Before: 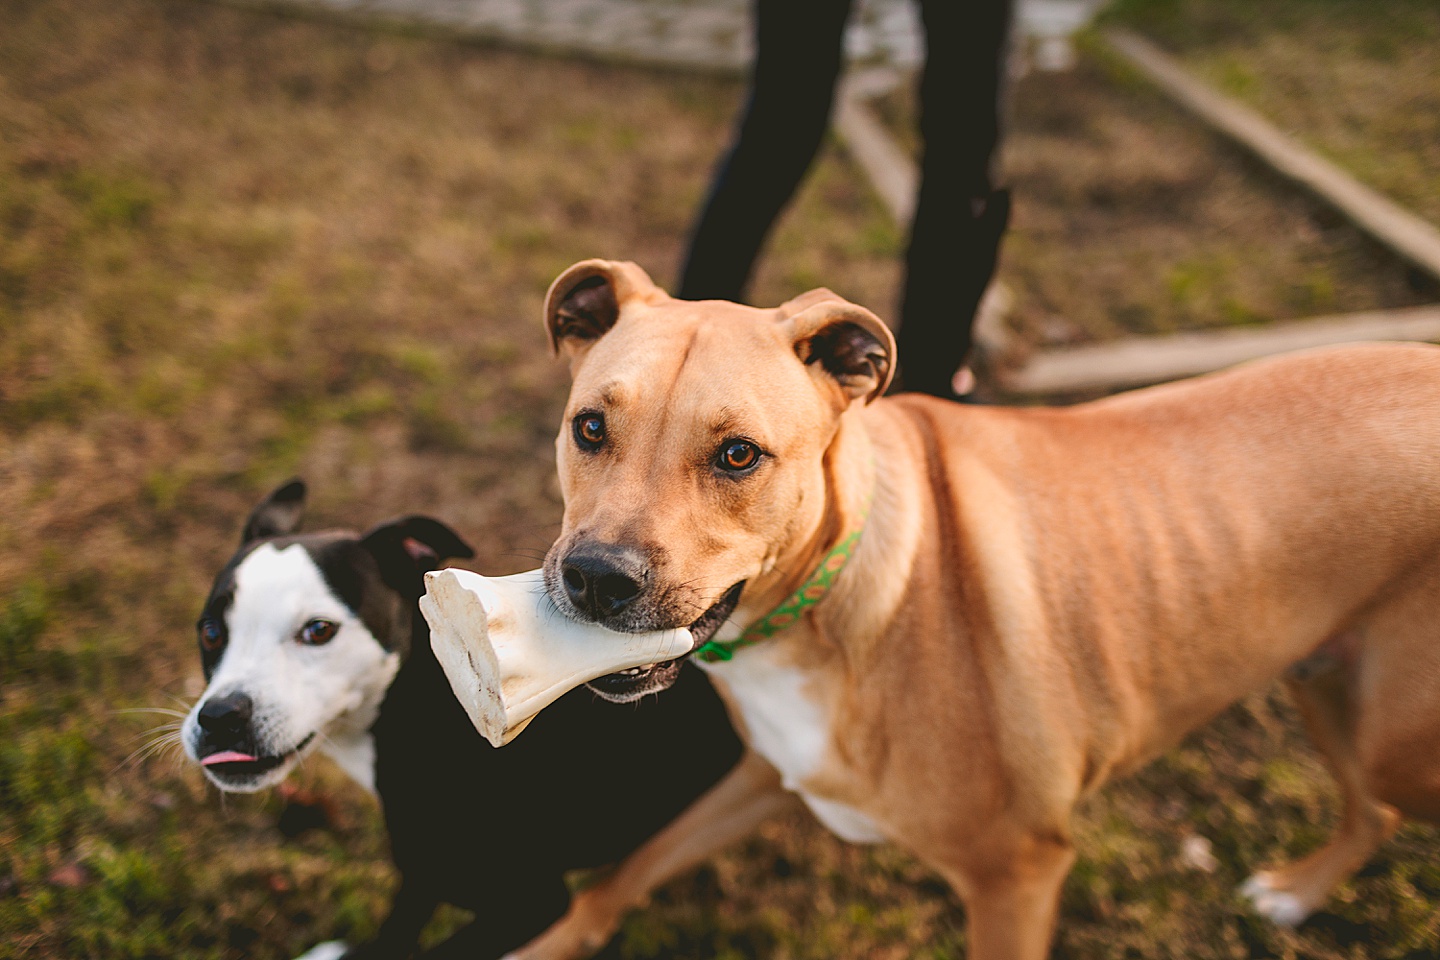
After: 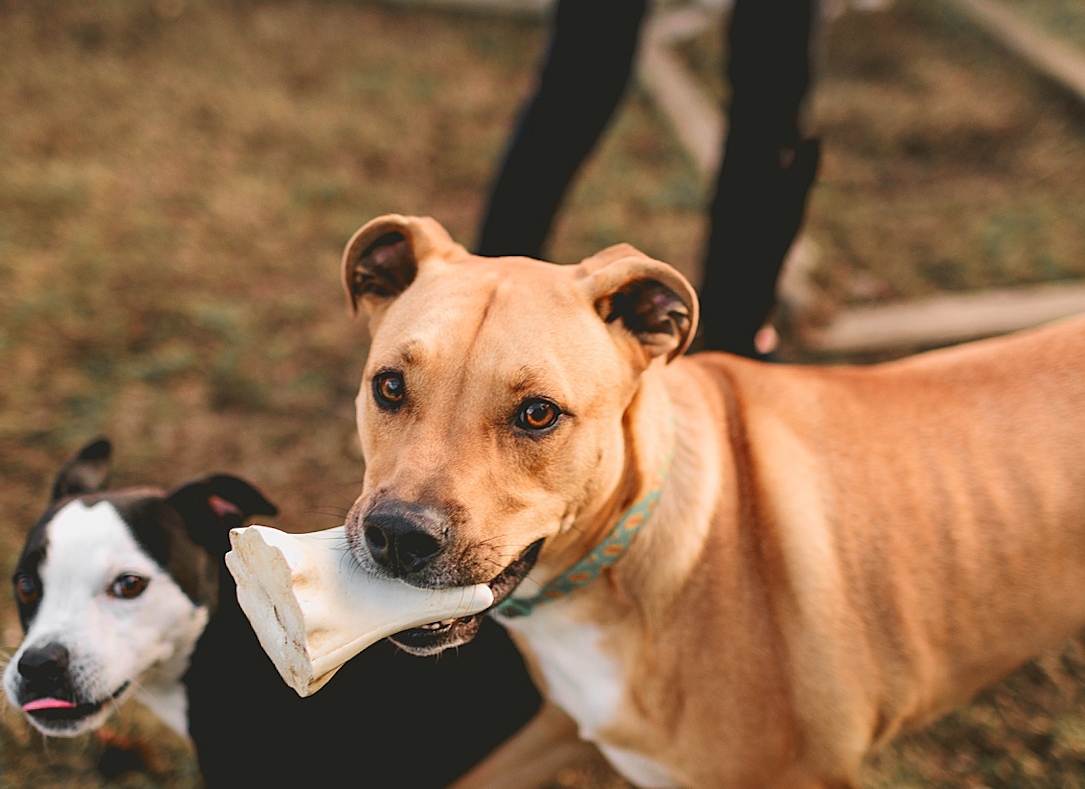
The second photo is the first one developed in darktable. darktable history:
velvia: on, module defaults
color zones: curves: ch1 [(0, 0.638) (0.193, 0.442) (0.286, 0.15) (0.429, 0.14) (0.571, 0.142) (0.714, 0.154) (0.857, 0.175) (1, 0.638)]
crop: left 11.225%, top 5.381%, right 9.565%, bottom 10.314%
rotate and perspective: rotation 0.074°, lens shift (vertical) 0.096, lens shift (horizontal) -0.041, crop left 0.043, crop right 0.952, crop top 0.024, crop bottom 0.979
